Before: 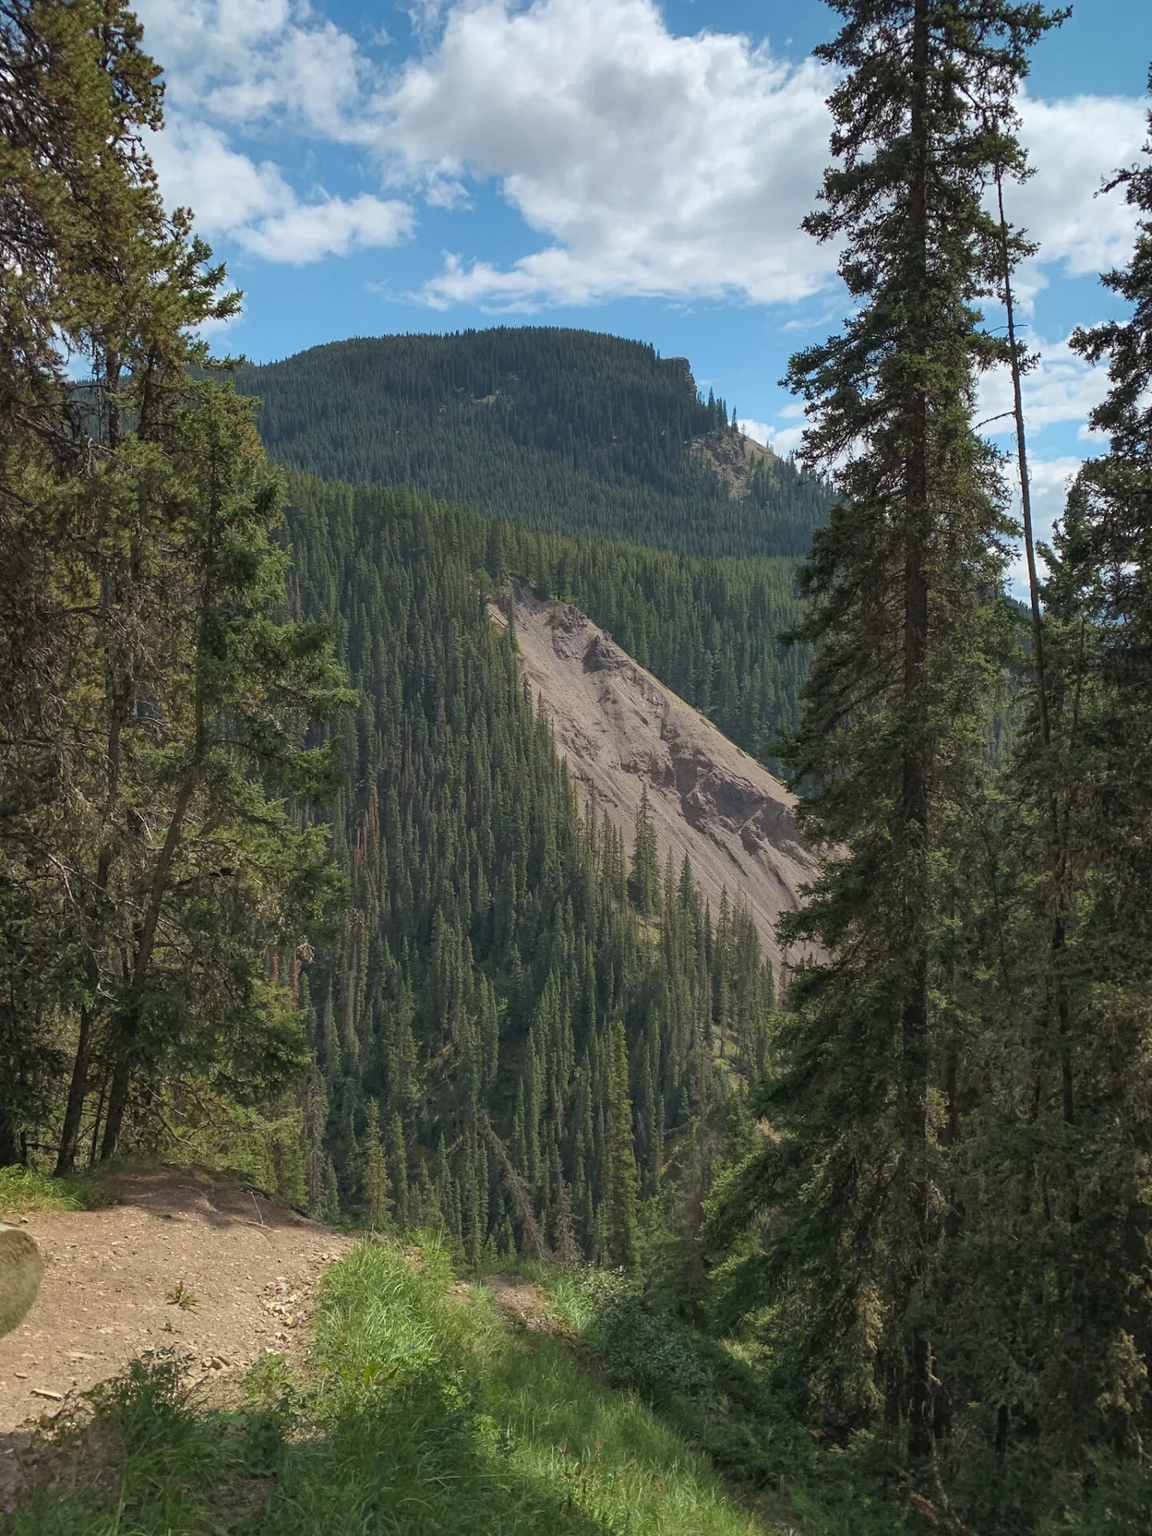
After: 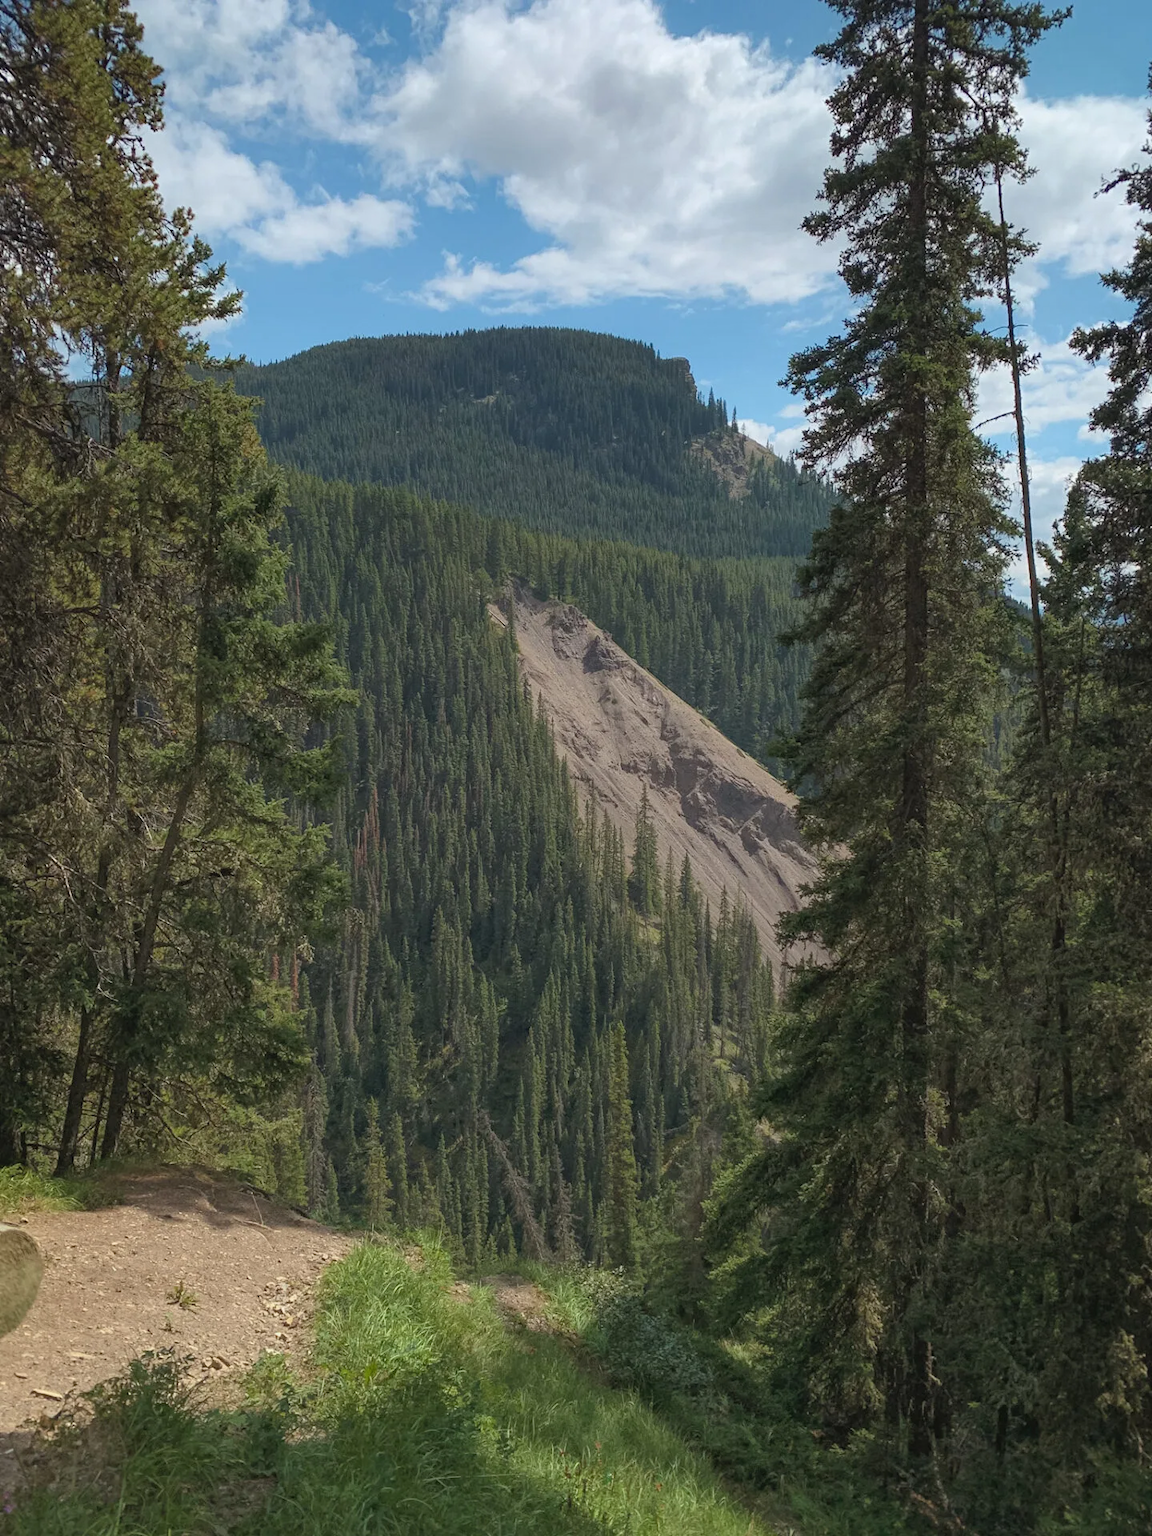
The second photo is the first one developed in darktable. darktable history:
local contrast: mode bilateral grid, contrast 15, coarseness 36, detail 105%, midtone range 0.2
contrast equalizer: octaves 7, y [[0.6 ×6], [0.55 ×6], [0 ×6], [0 ×6], [0 ×6]], mix -0.2
